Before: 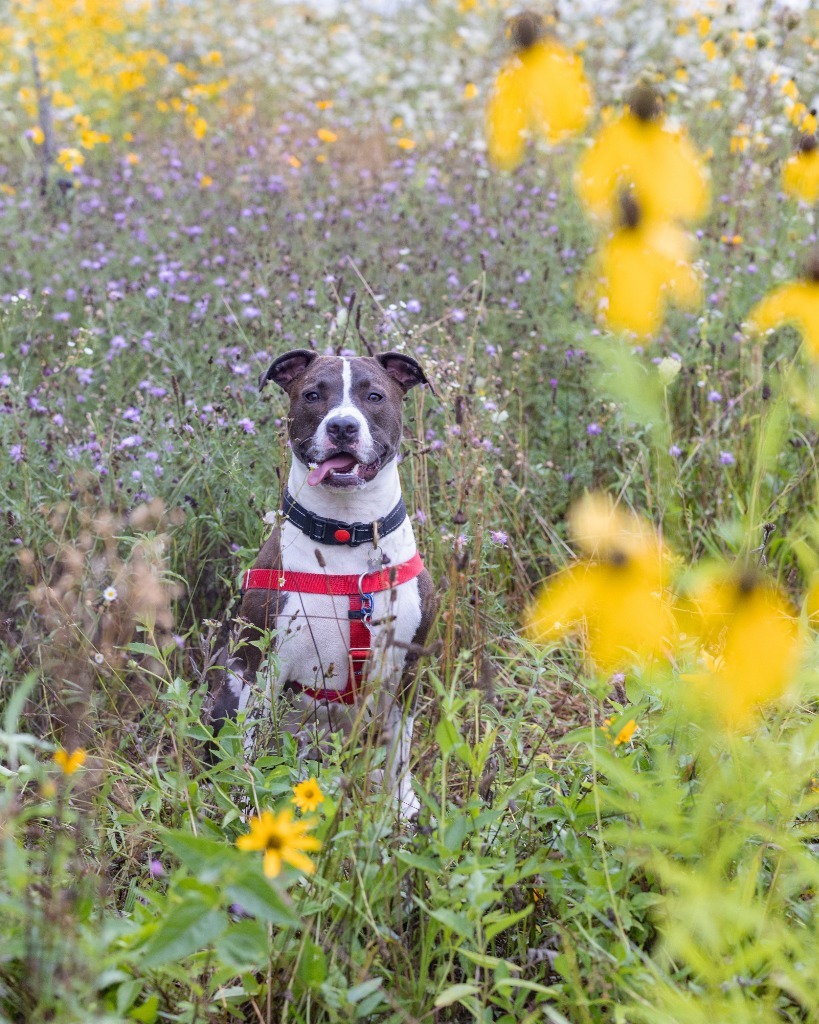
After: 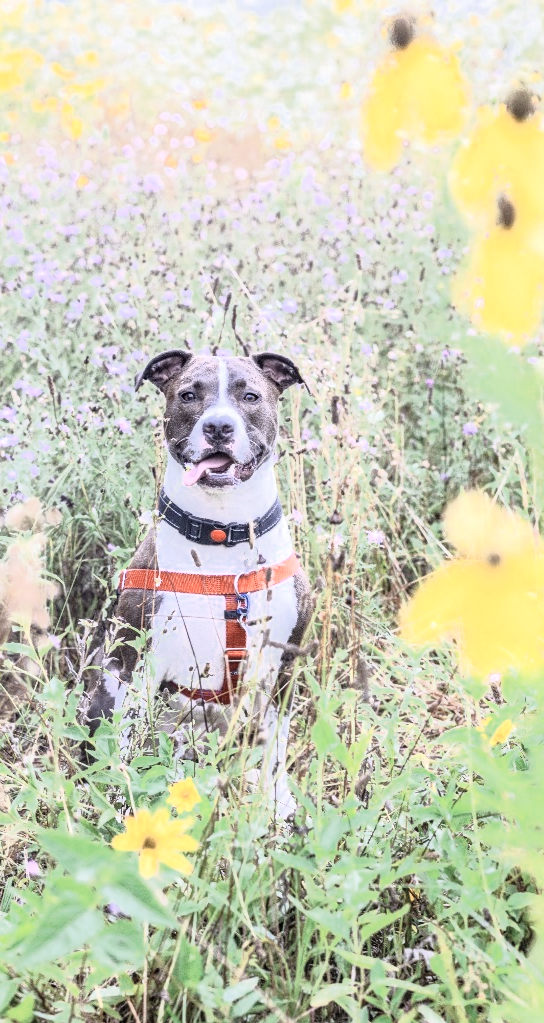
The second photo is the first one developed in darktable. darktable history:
crop and rotate: left 15.221%, right 18.326%
local contrast: on, module defaults
color zones: curves: ch0 [(0, 0.5) (0.125, 0.4) (0.25, 0.5) (0.375, 0.4) (0.5, 0.4) (0.625, 0.35) (0.75, 0.35) (0.875, 0.5)]; ch1 [(0, 0.35) (0.125, 0.45) (0.25, 0.35) (0.375, 0.35) (0.5, 0.35) (0.625, 0.35) (0.75, 0.45) (0.875, 0.35)]; ch2 [(0, 0.6) (0.125, 0.5) (0.25, 0.5) (0.375, 0.6) (0.5, 0.6) (0.625, 0.5) (0.75, 0.5) (0.875, 0.5)]
tone curve: curves: ch0 [(0, 0) (0.003, 0.005) (0.011, 0.018) (0.025, 0.041) (0.044, 0.072) (0.069, 0.113) (0.1, 0.163) (0.136, 0.221) (0.177, 0.289) (0.224, 0.366) (0.277, 0.452) (0.335, 0.546) (0.399, 0.65) (0.468, 0.763) (0.543, 0.885) (0.623, 0.93) (0.709, 0.946) (0.801, 0.963) (0.898, 0.981) (1, 1)], color space Lab, independent channels, preserve colors none
